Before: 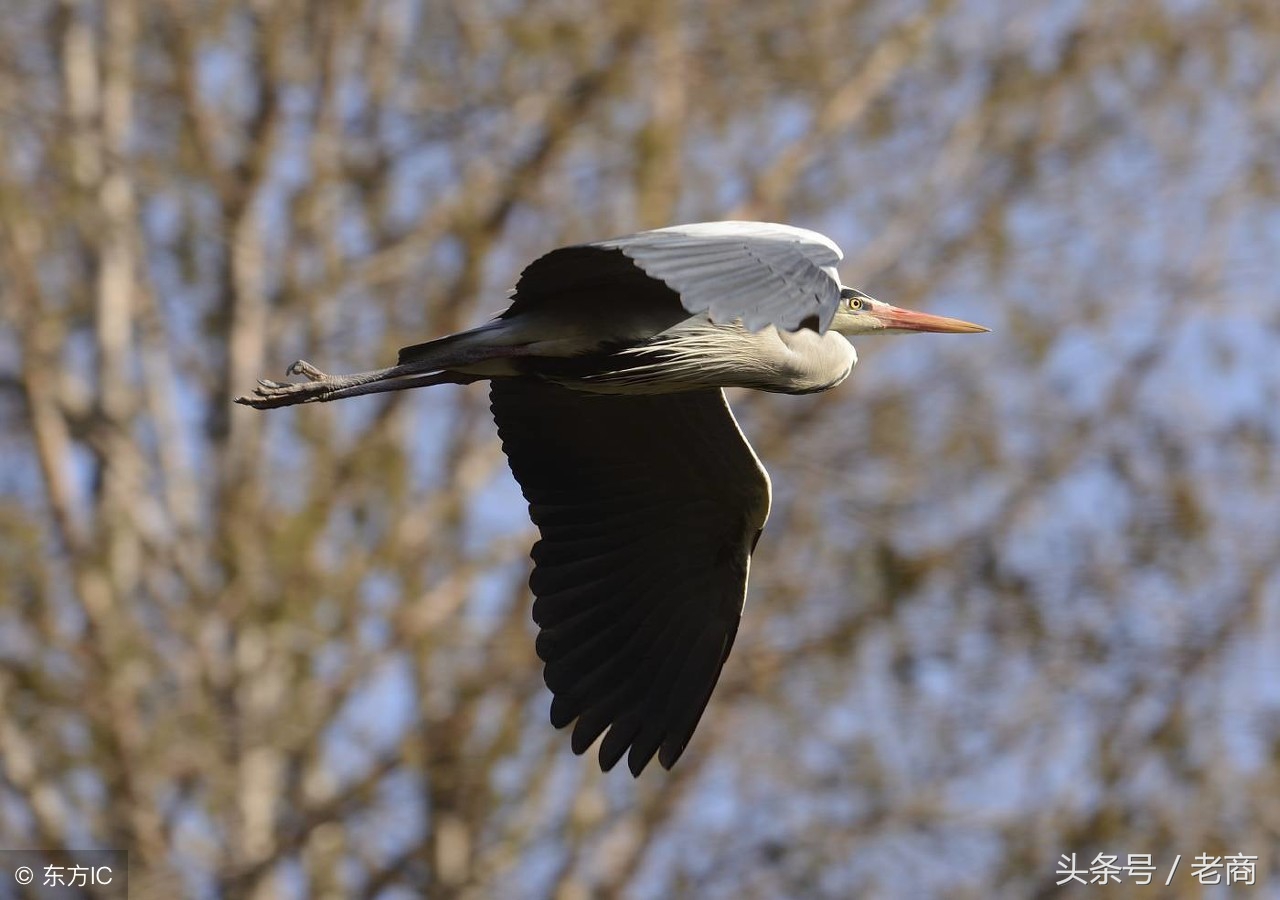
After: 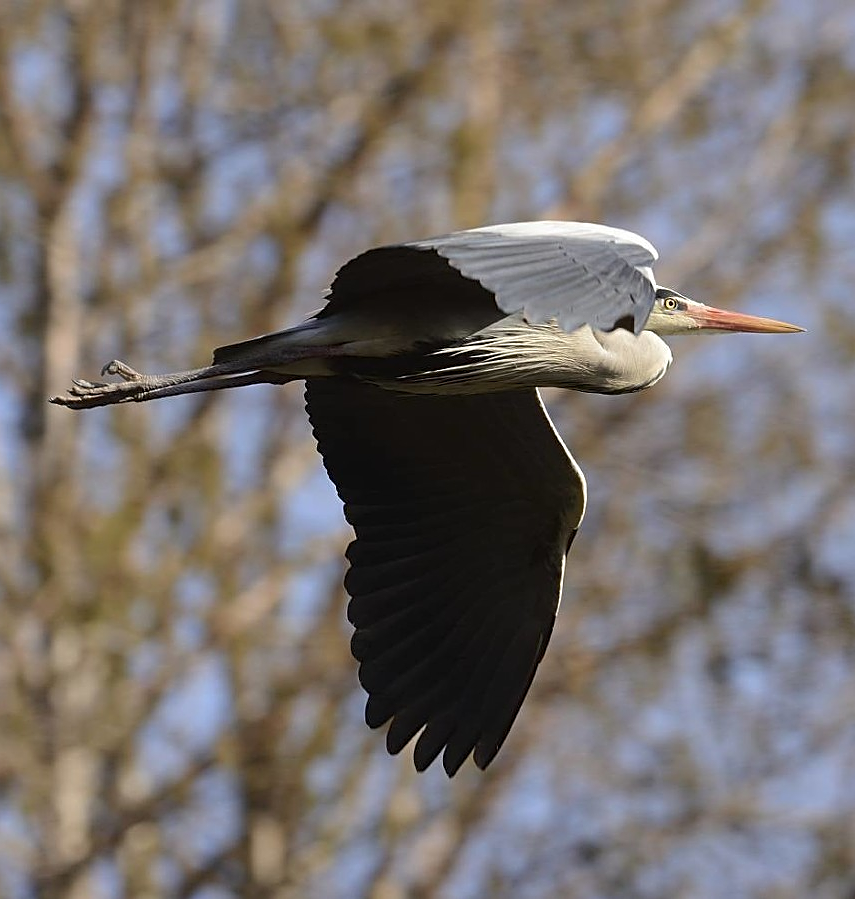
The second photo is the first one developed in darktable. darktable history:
sharpen: on, module defaults
crop and rotate: left 14.474%, right 18.725%
